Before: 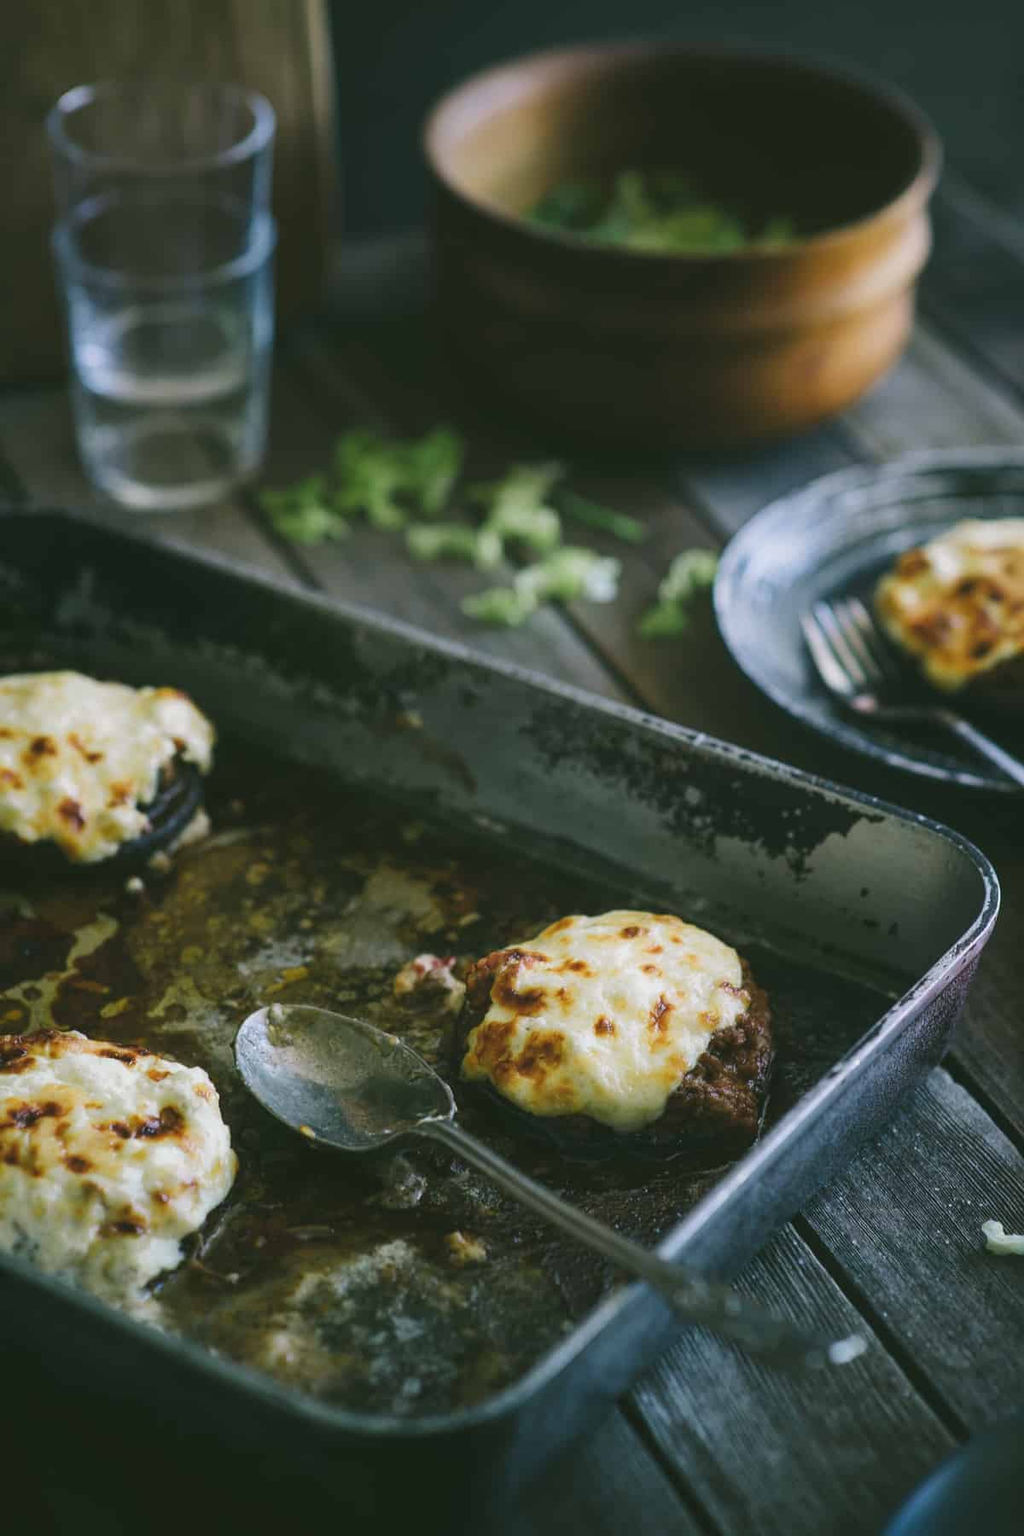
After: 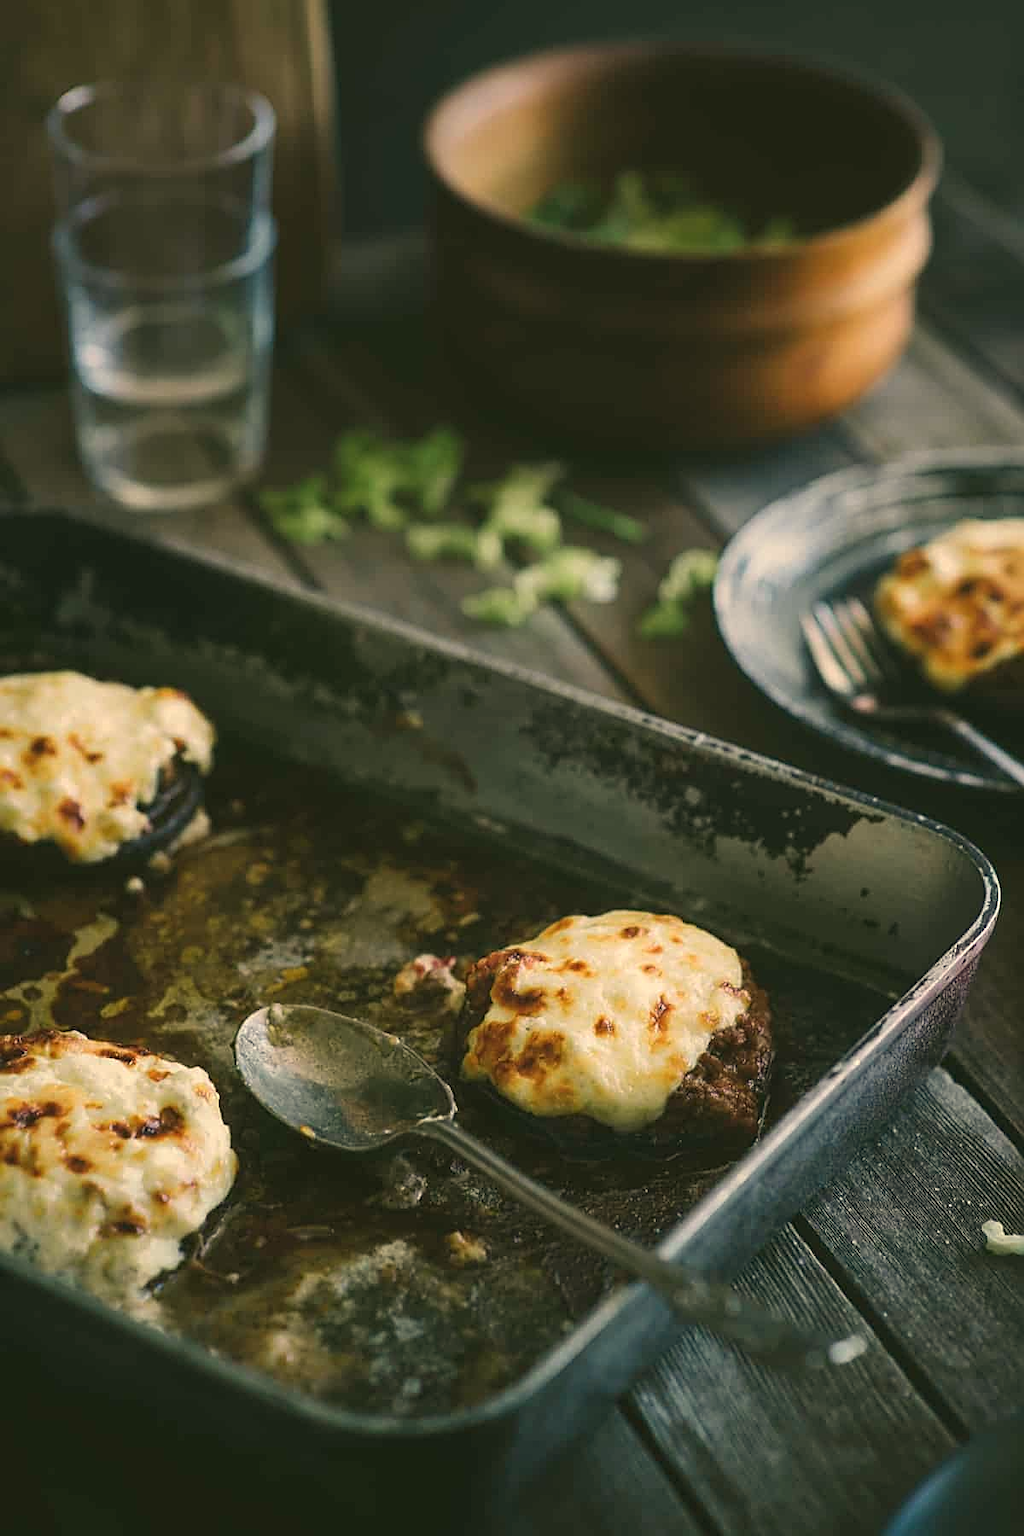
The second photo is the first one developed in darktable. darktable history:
sharpen: on, module defaults
white balance: red 1.123, blue 0.83
